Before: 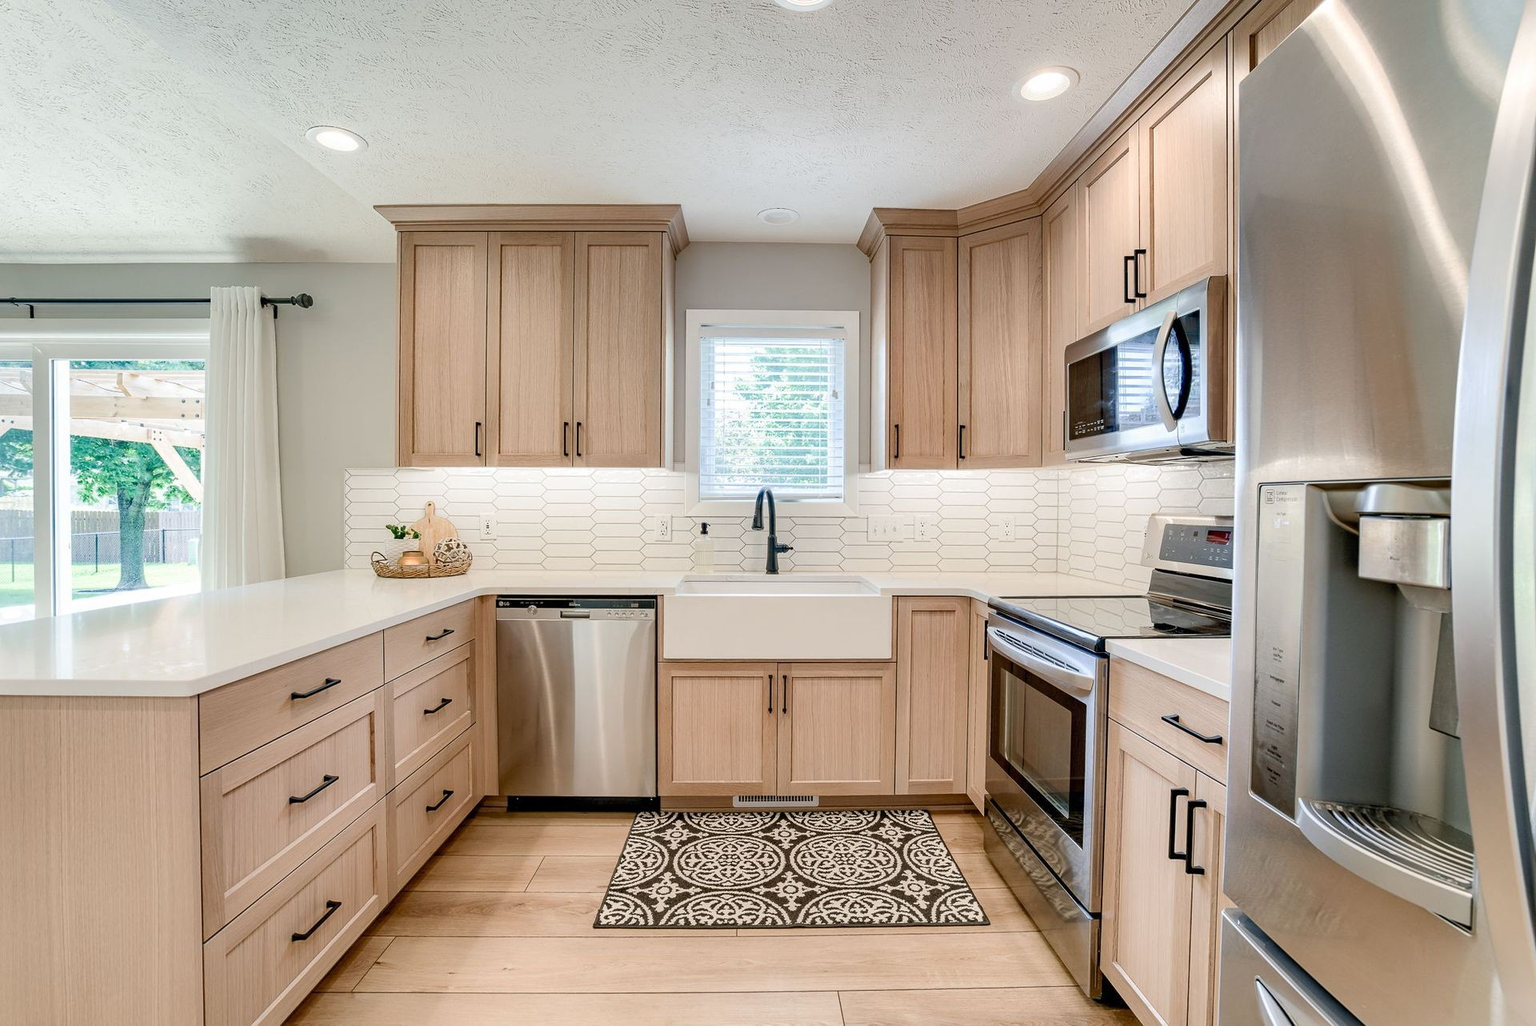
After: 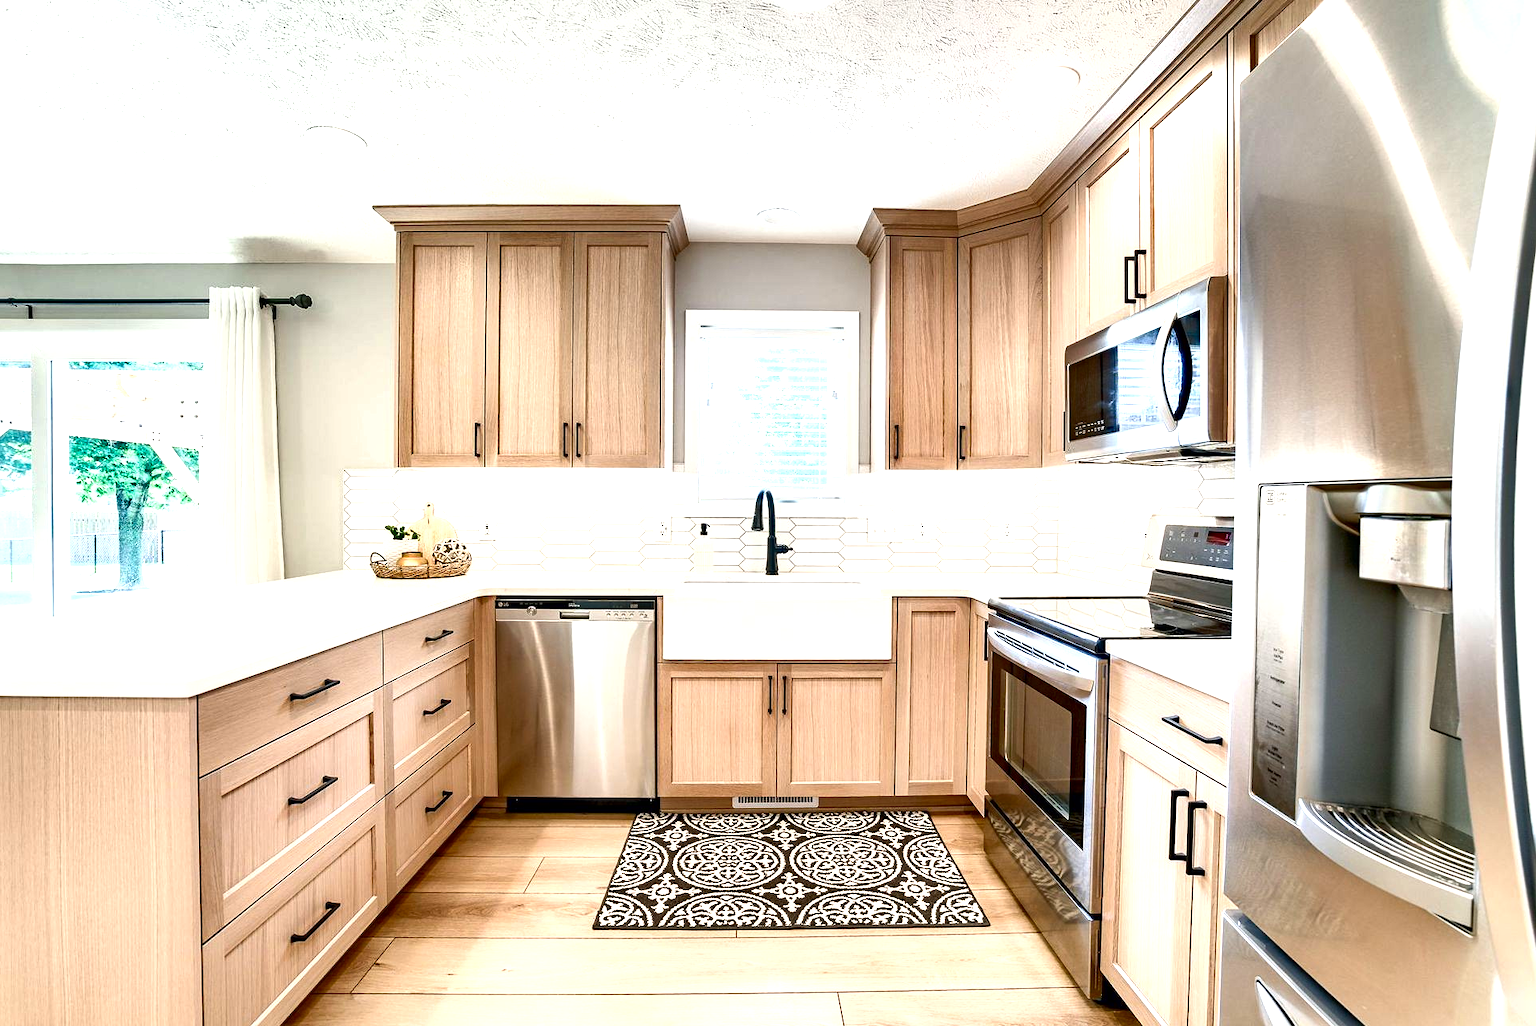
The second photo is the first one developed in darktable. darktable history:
exposure: black level correction 0.001, exposure 1.053 EV, compensate exposure bias true, compensate highlight preservation false
contrast brightness saturation: contrast 0.067, brightness -0.127, saturation 0.058
crop and rotate: left 0.154%, bottom 0.006%
shadows and highlights: radius 126.27, shadows 30.38, highlights -30.65, low approximation 0.01, soften with gaussian
